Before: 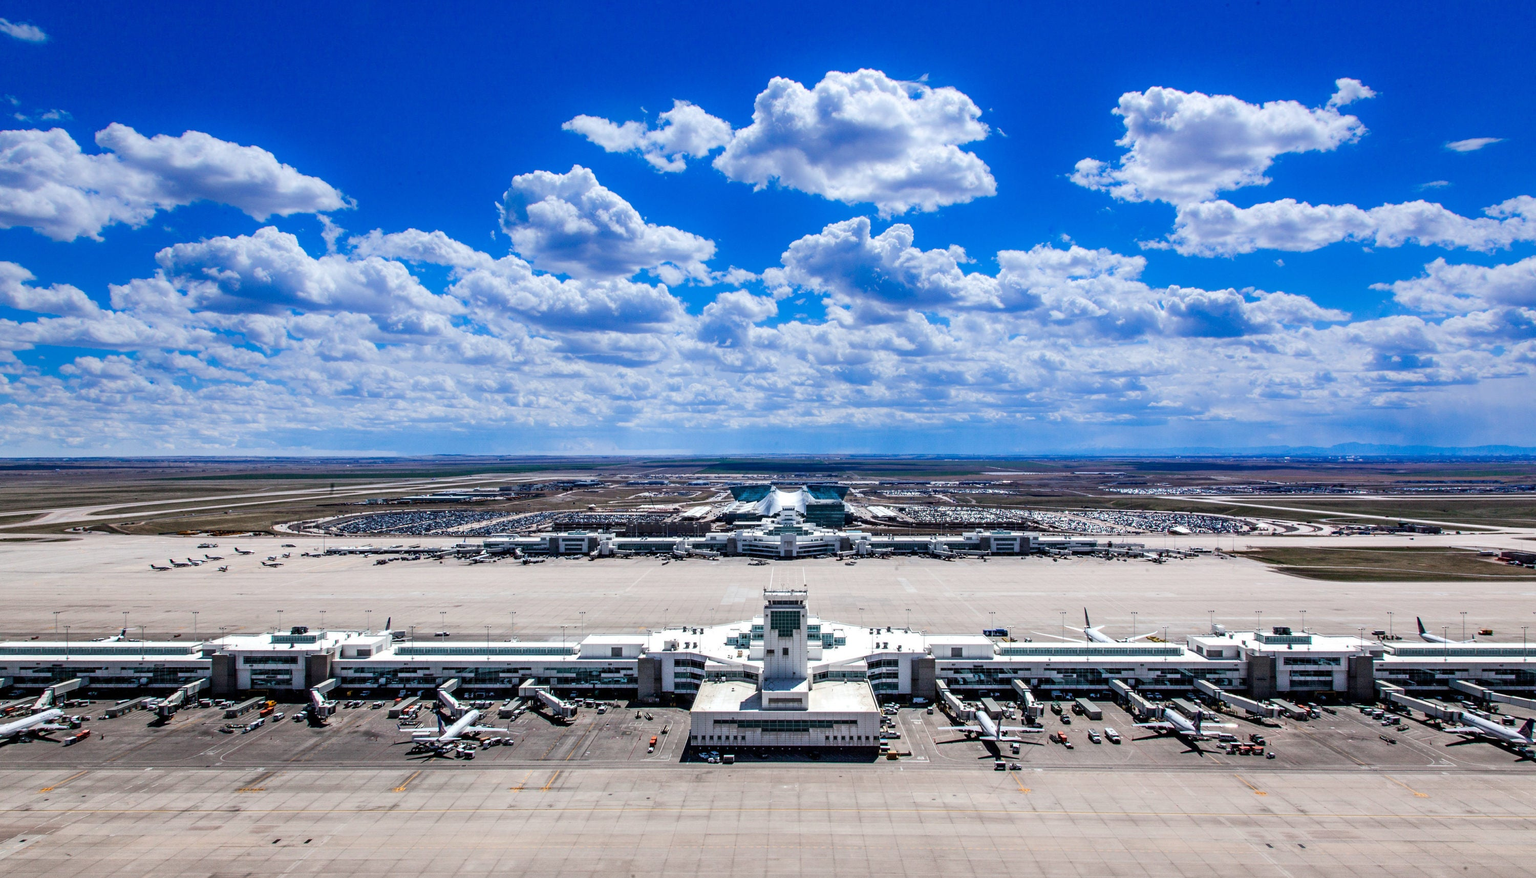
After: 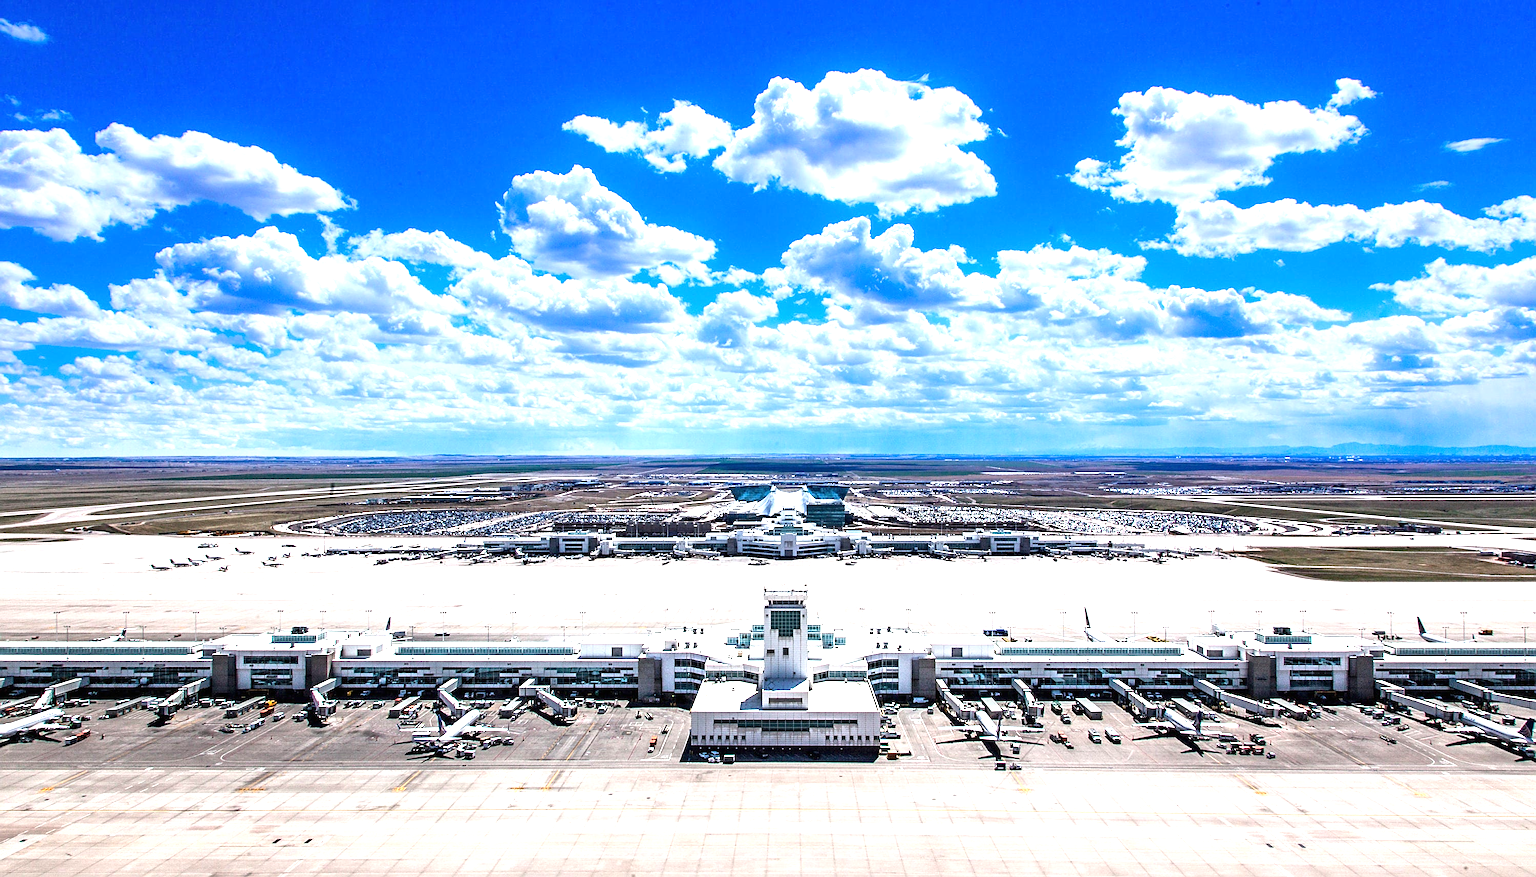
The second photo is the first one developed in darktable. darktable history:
sharpen: on, module defaults
exposure: black level correction 0, exposure 1.101 EV, compensate exposure bias true, compensate highlight preservation false
